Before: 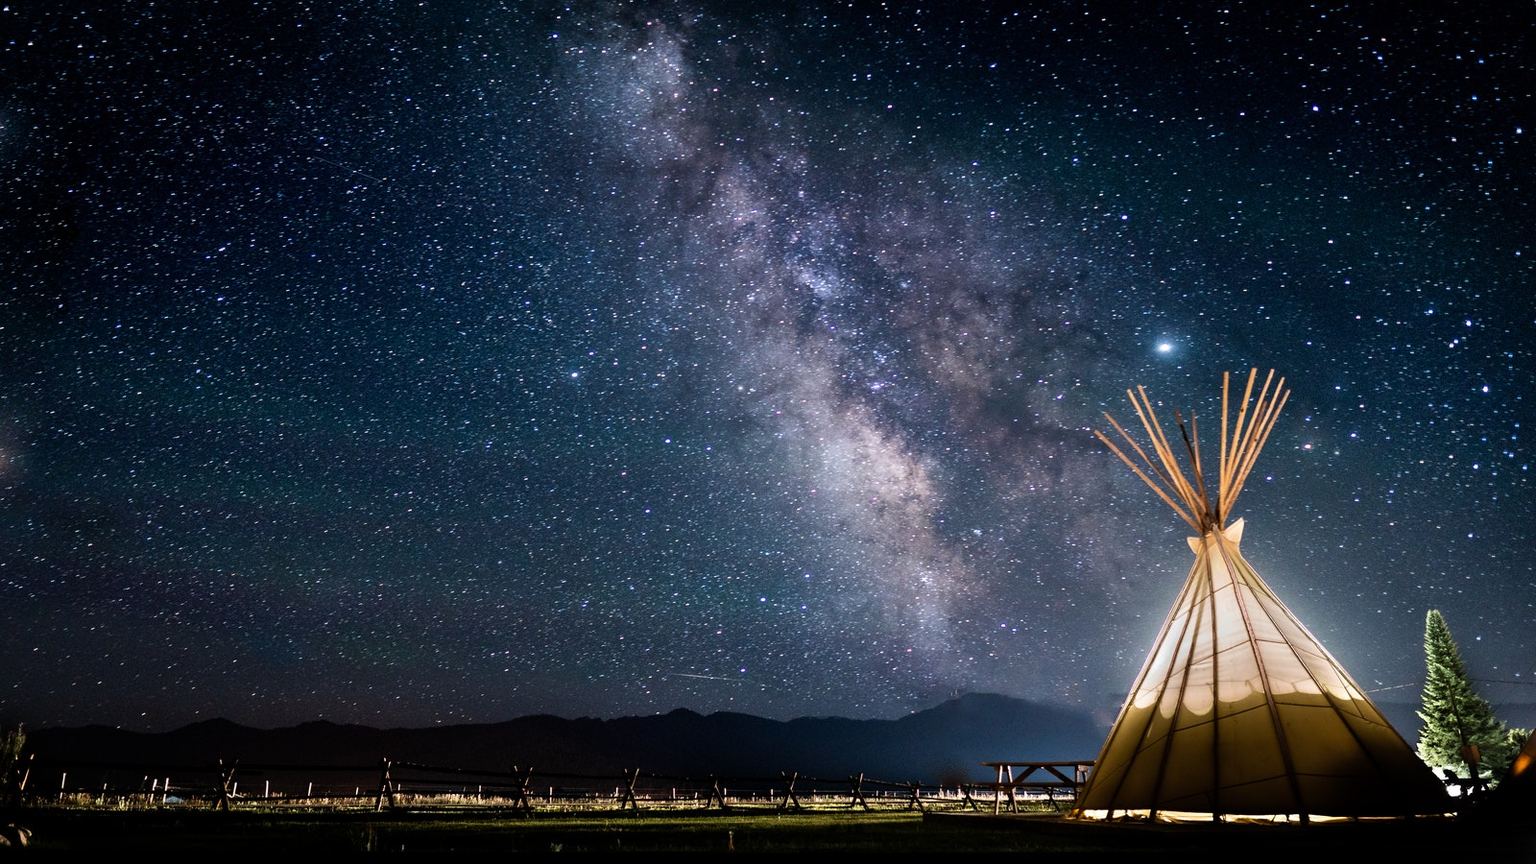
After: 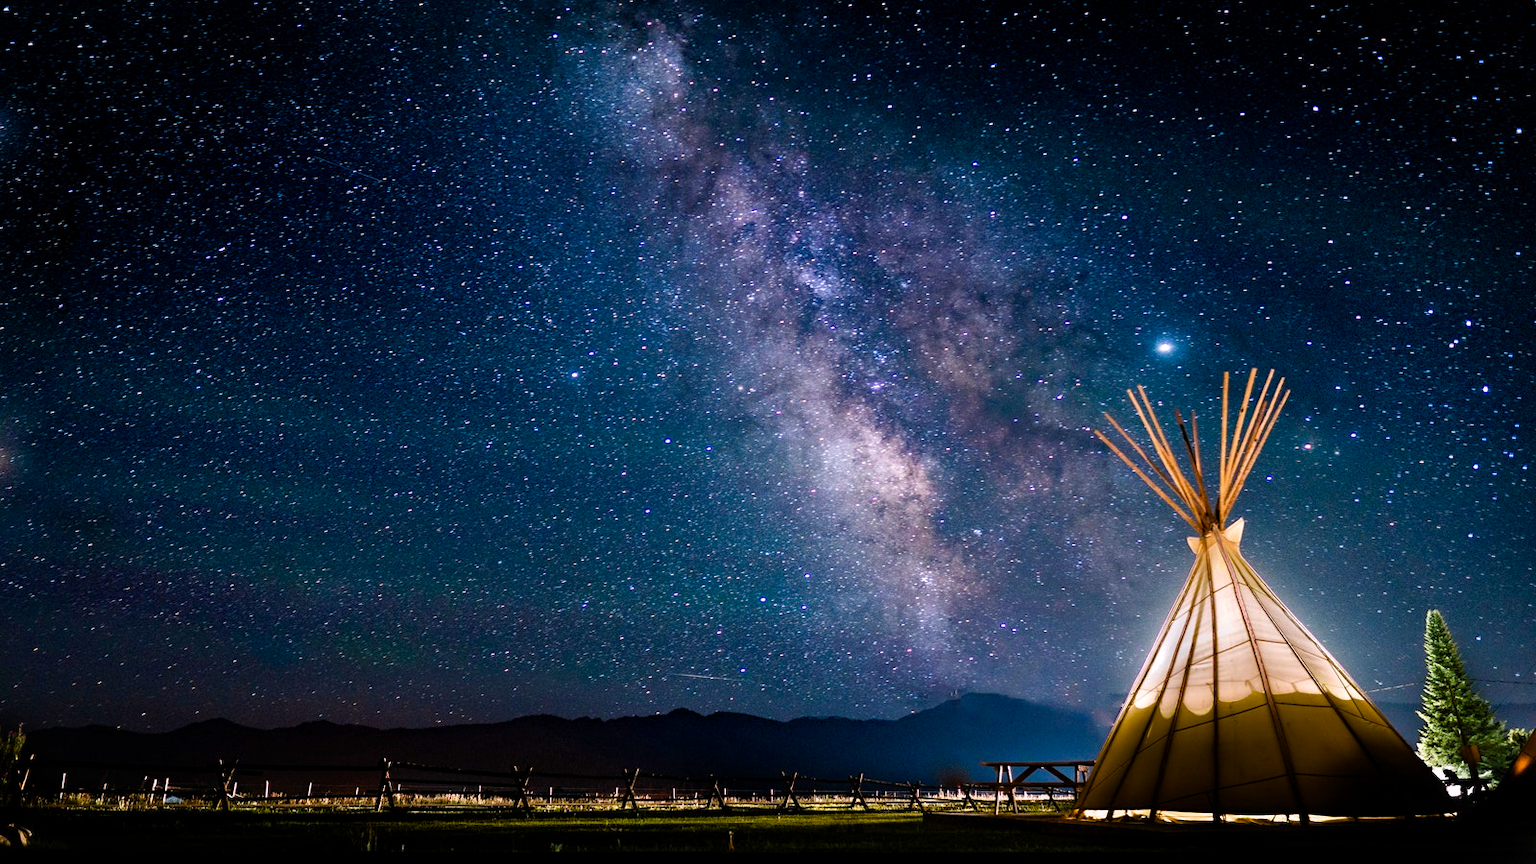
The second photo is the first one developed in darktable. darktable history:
haze removal: compatibility mode true, adaptive false
color balance rgb: highlights gain › chroma 1.517%, highlights gain › hue 308.69°, linear chroma grading › global chroma 9.042%, perceptual saturation grading › global saturation 46.07%, perceptual saturation grading › highlights -50.527%, perceptual saturation grading › shadows 30.146%
